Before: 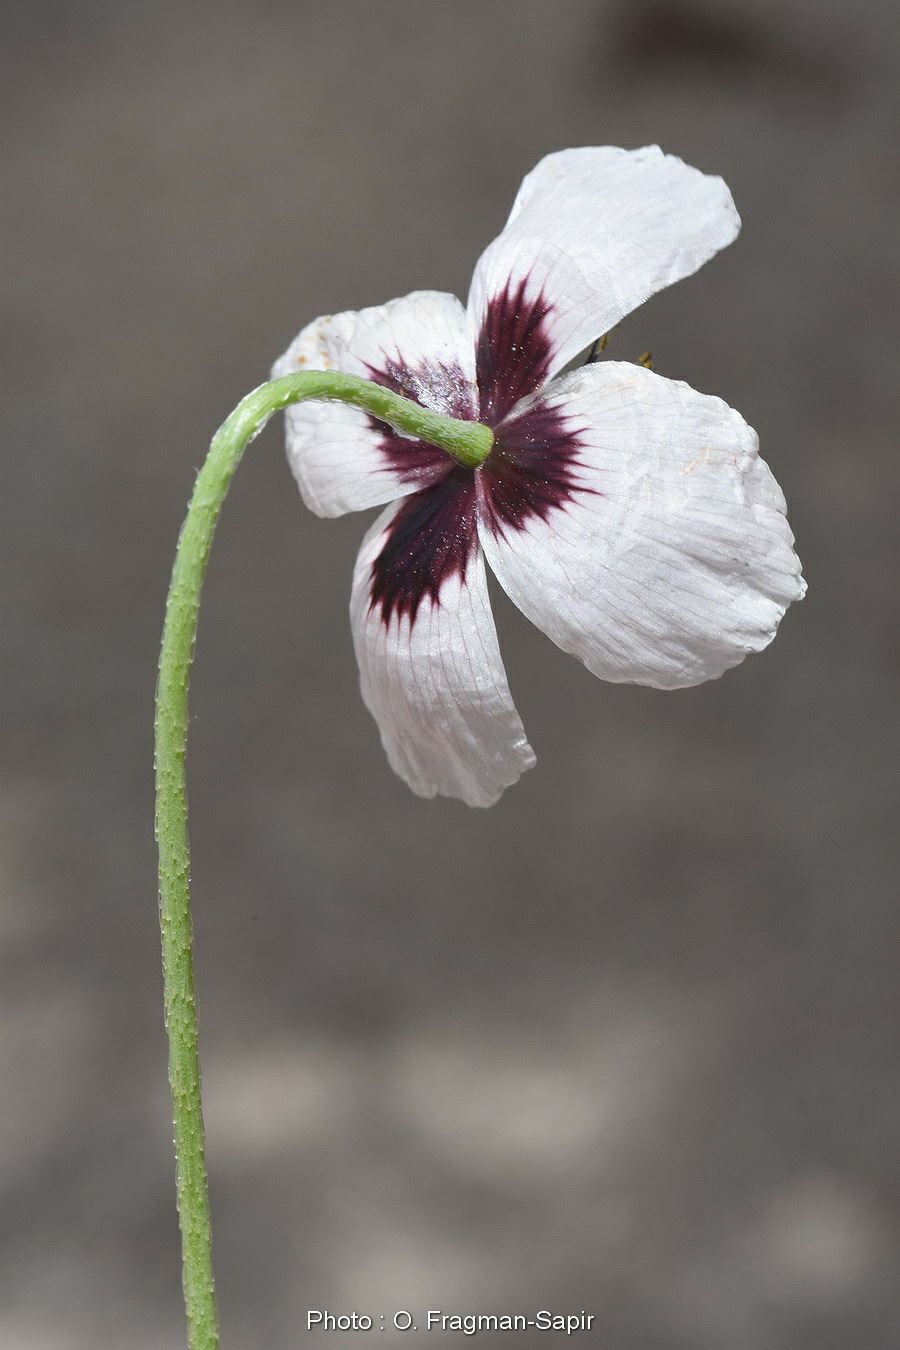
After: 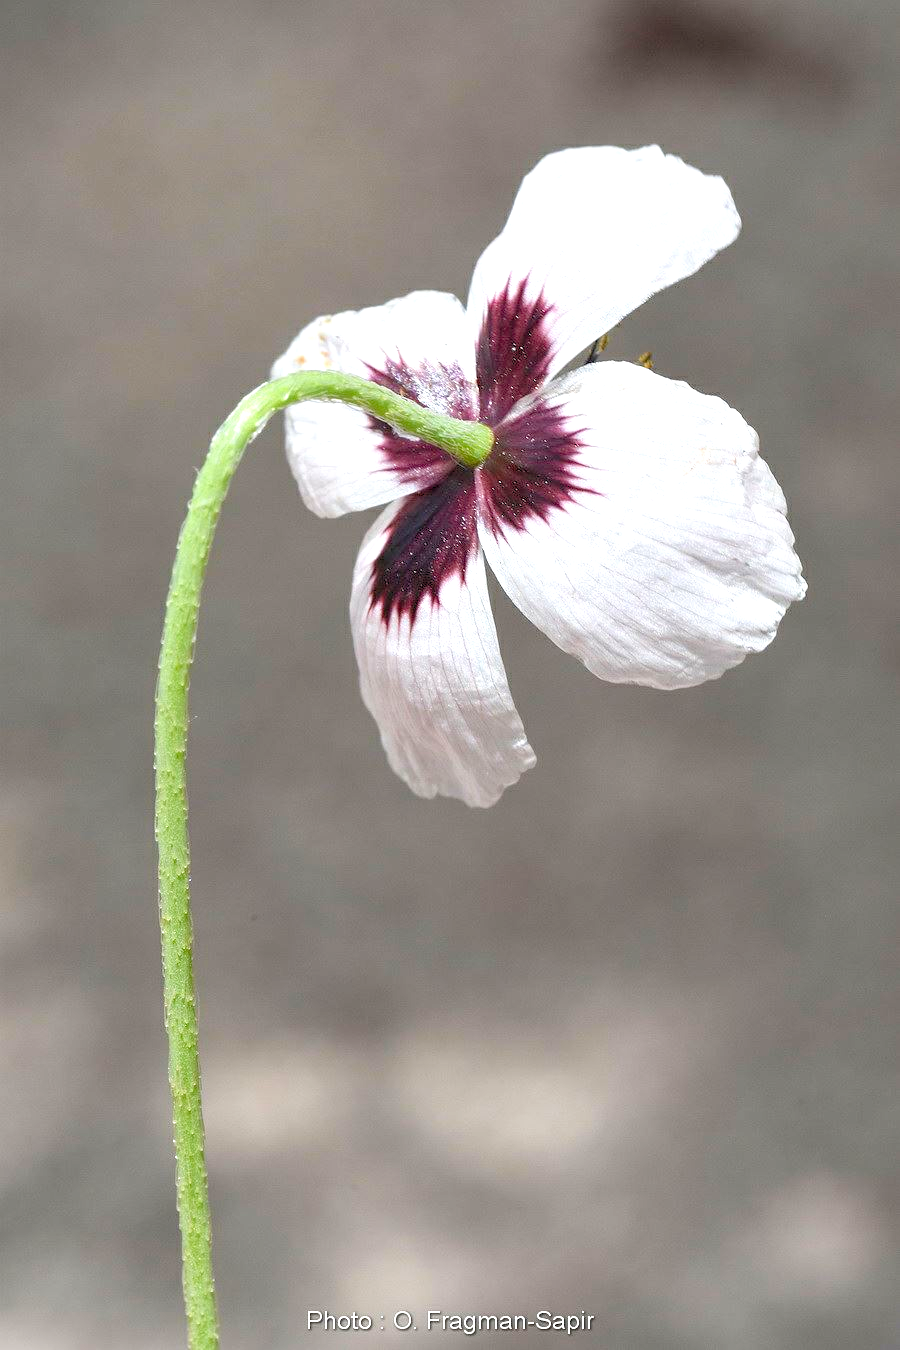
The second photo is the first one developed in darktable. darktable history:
contrast brightness saturation: contrast 0.04, saturation 0.07
local contrast: highlights 100%, shadows 100%, detail 120%, midtone range 0.2
exposure: black level correction 0.002, exposure 0.15 EV, compensate highlight preservation false
levels: black 3.83%, white 90.64%, levels [0.044, 0.416, 0.908]
